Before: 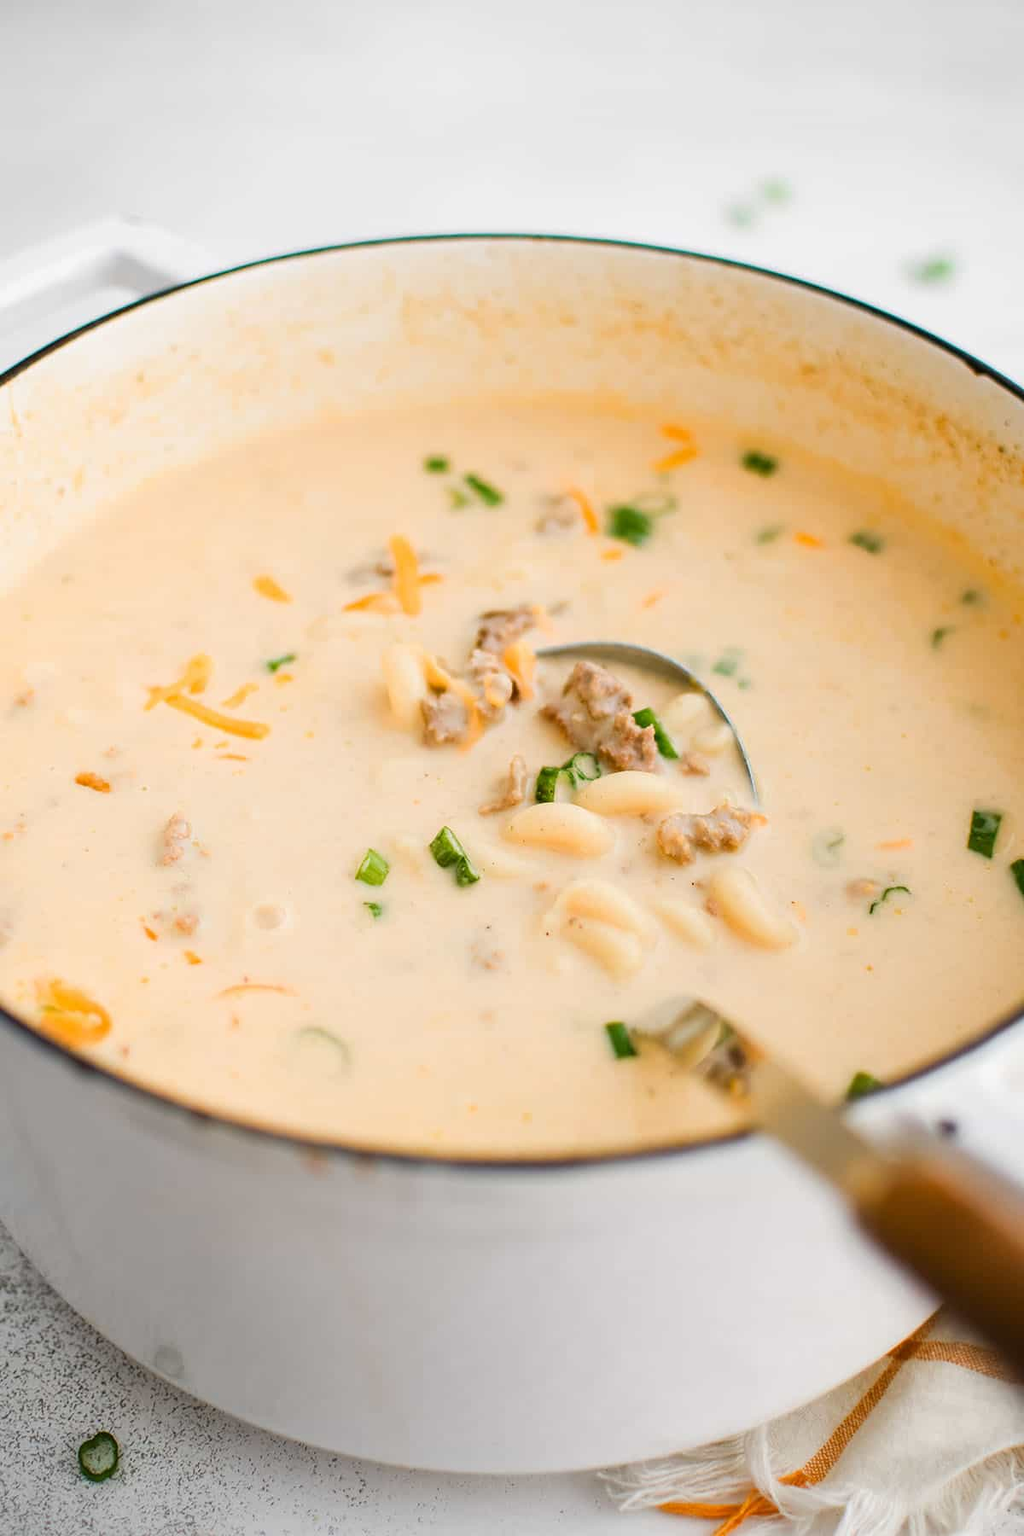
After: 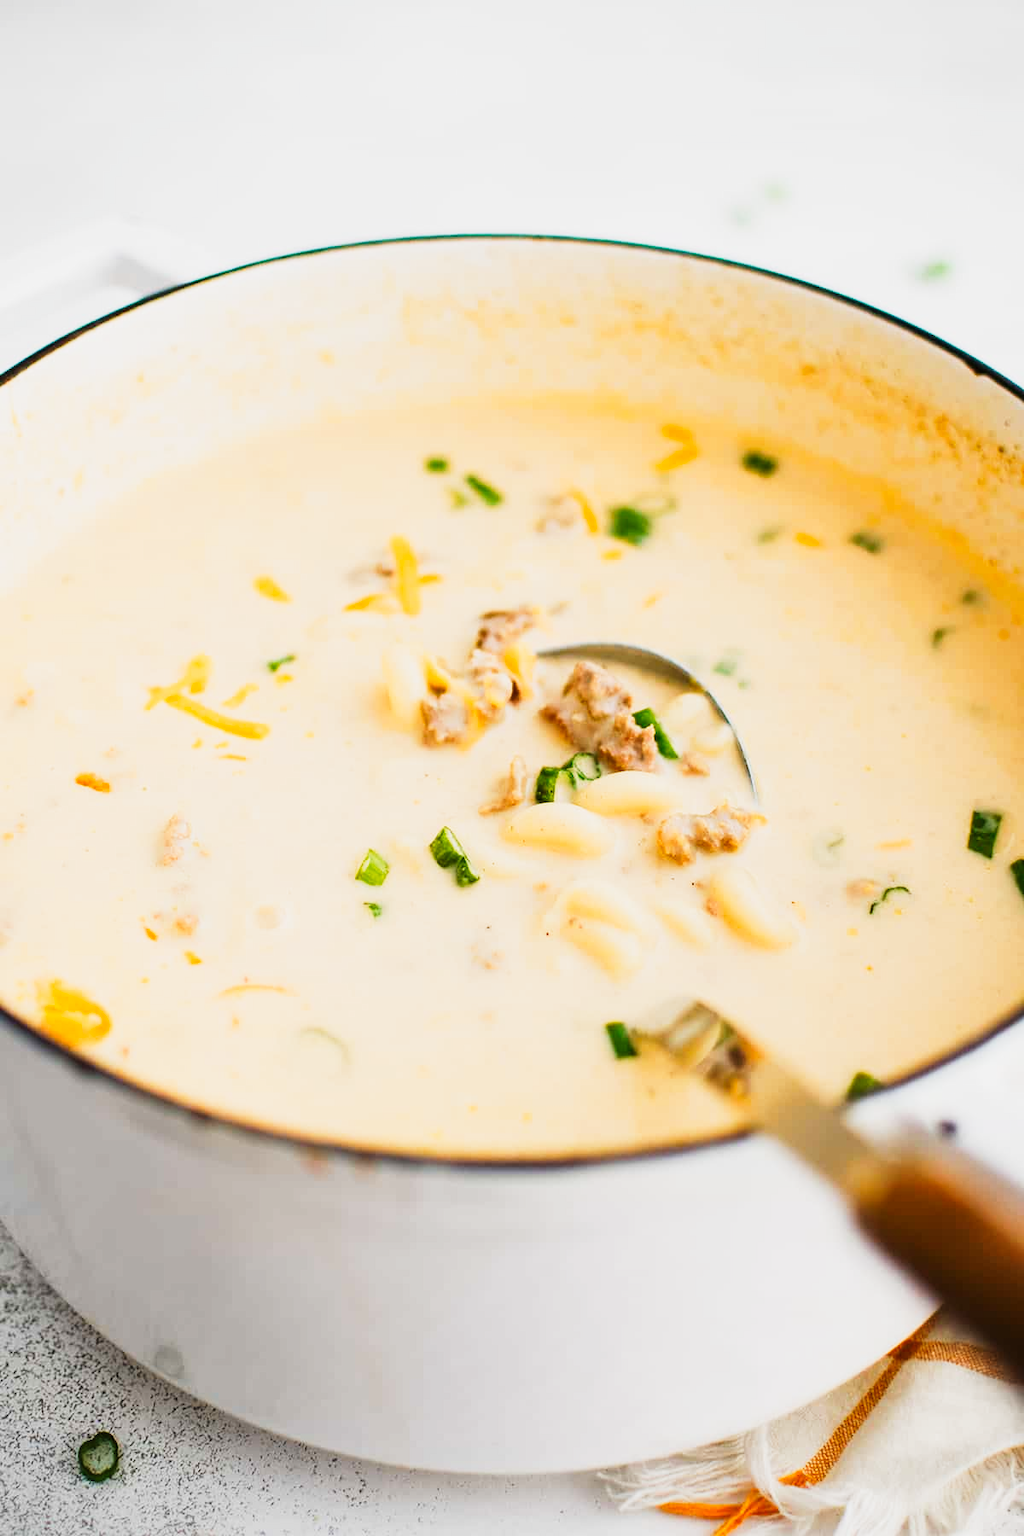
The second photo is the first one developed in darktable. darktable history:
tone curve: curves: ch0 [(0, 0.001) (0.139, 0.096) (0.311, 0.278) (0.495, 0.531) (0.718, 0.816) (0.841, 0.909) (1, 0.967)]; ch1 [(0, 0) (0.272, 0.249) (0.388, 0.385) (0.469, 0.456) (0.495, 0.497) (0.538, 0.554) (0.578, 0.605) (0.707, 0.778) (1, 1)]; ch2 [(0, 0) (0.125, 0.089) (0.353, 0.329) (0.443, 0.408) (0.502, 0.499) (0.557, 0.542) (0.608, 0.635) (1, 1)], preserve colors none
